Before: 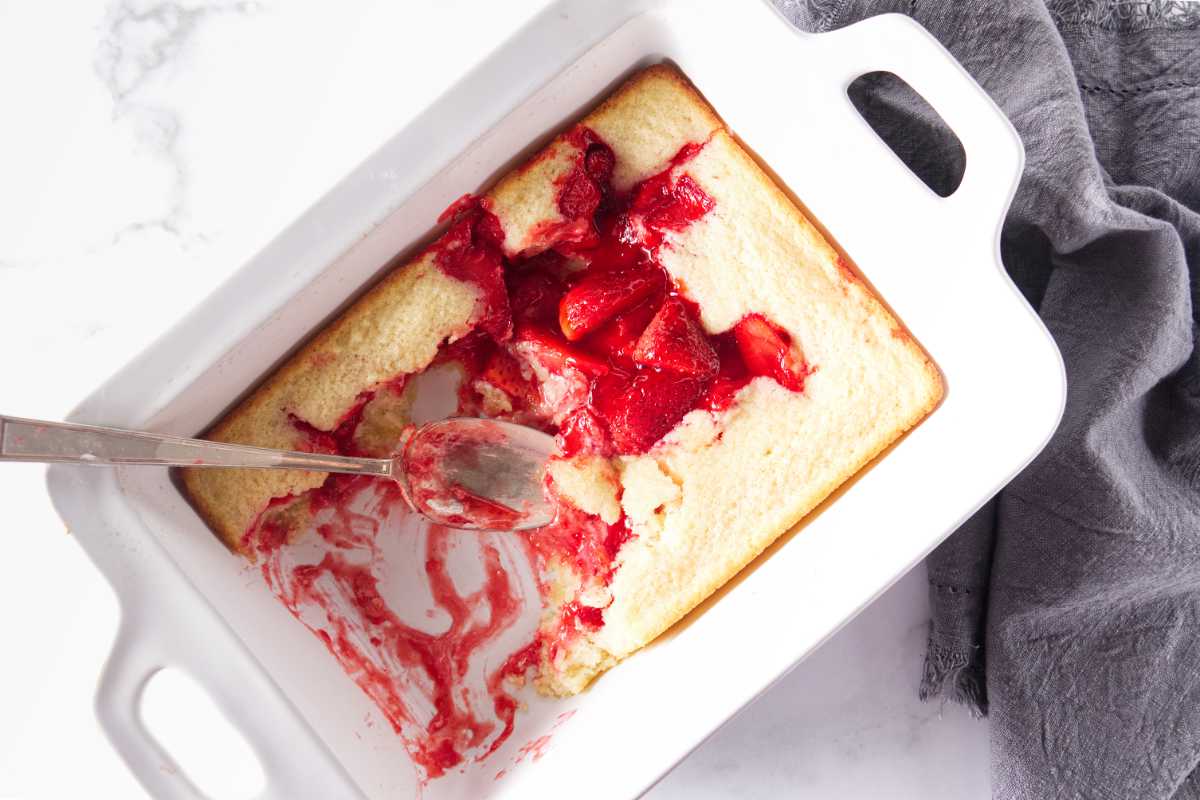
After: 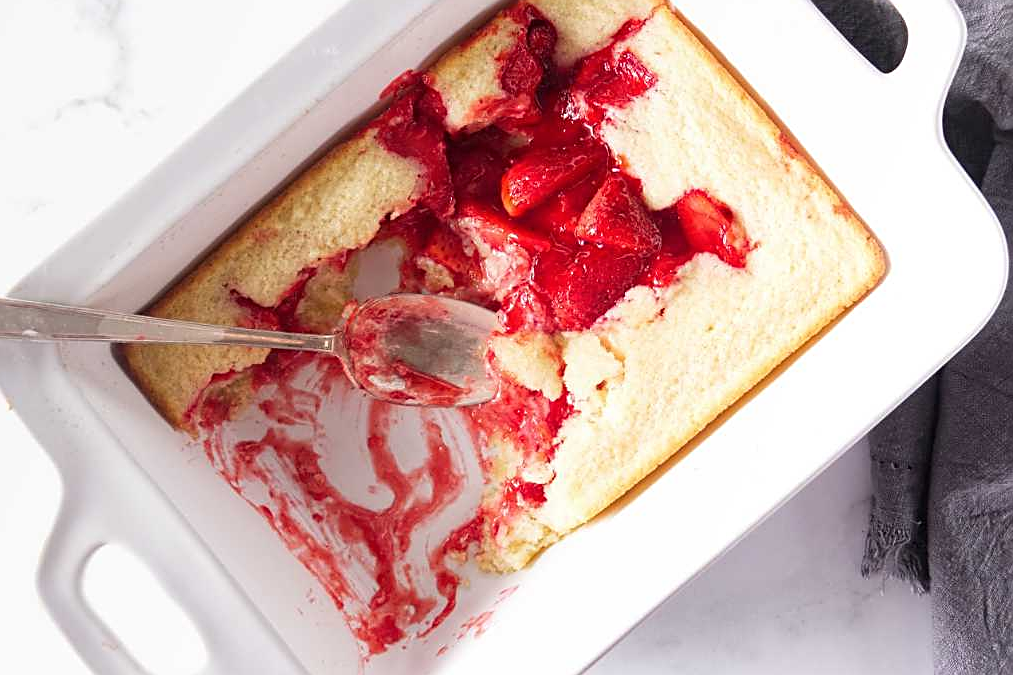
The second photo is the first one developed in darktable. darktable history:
sharpen: on, module defaults
crop and rotate: left 4.842%, top 15.51%, right 10.668%
